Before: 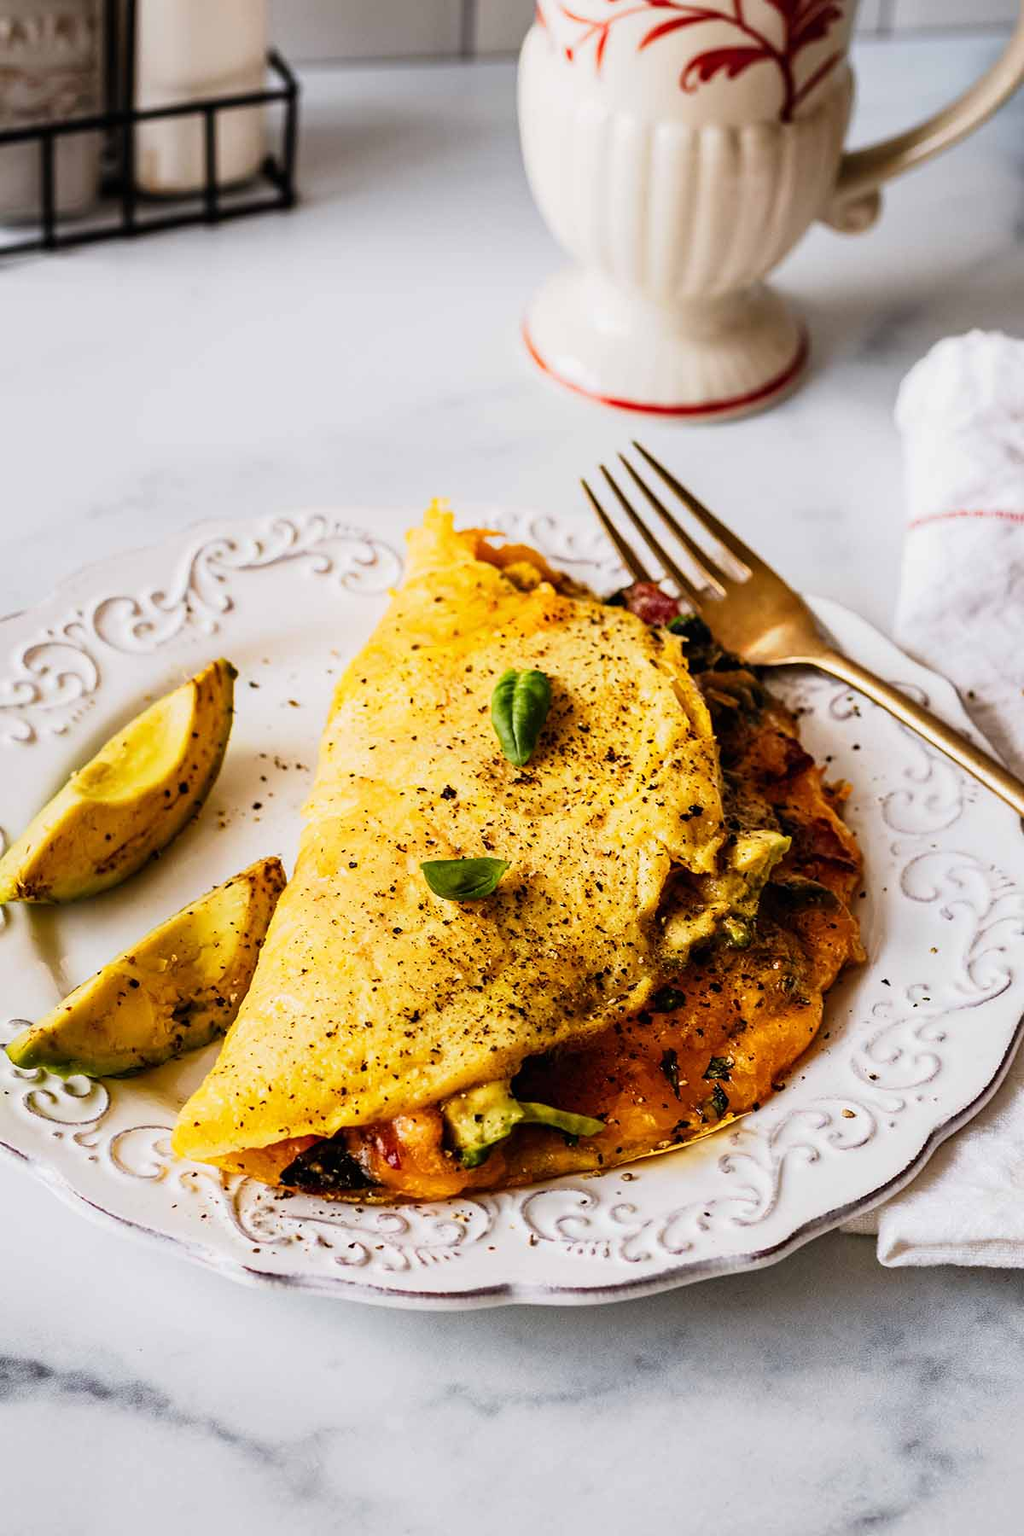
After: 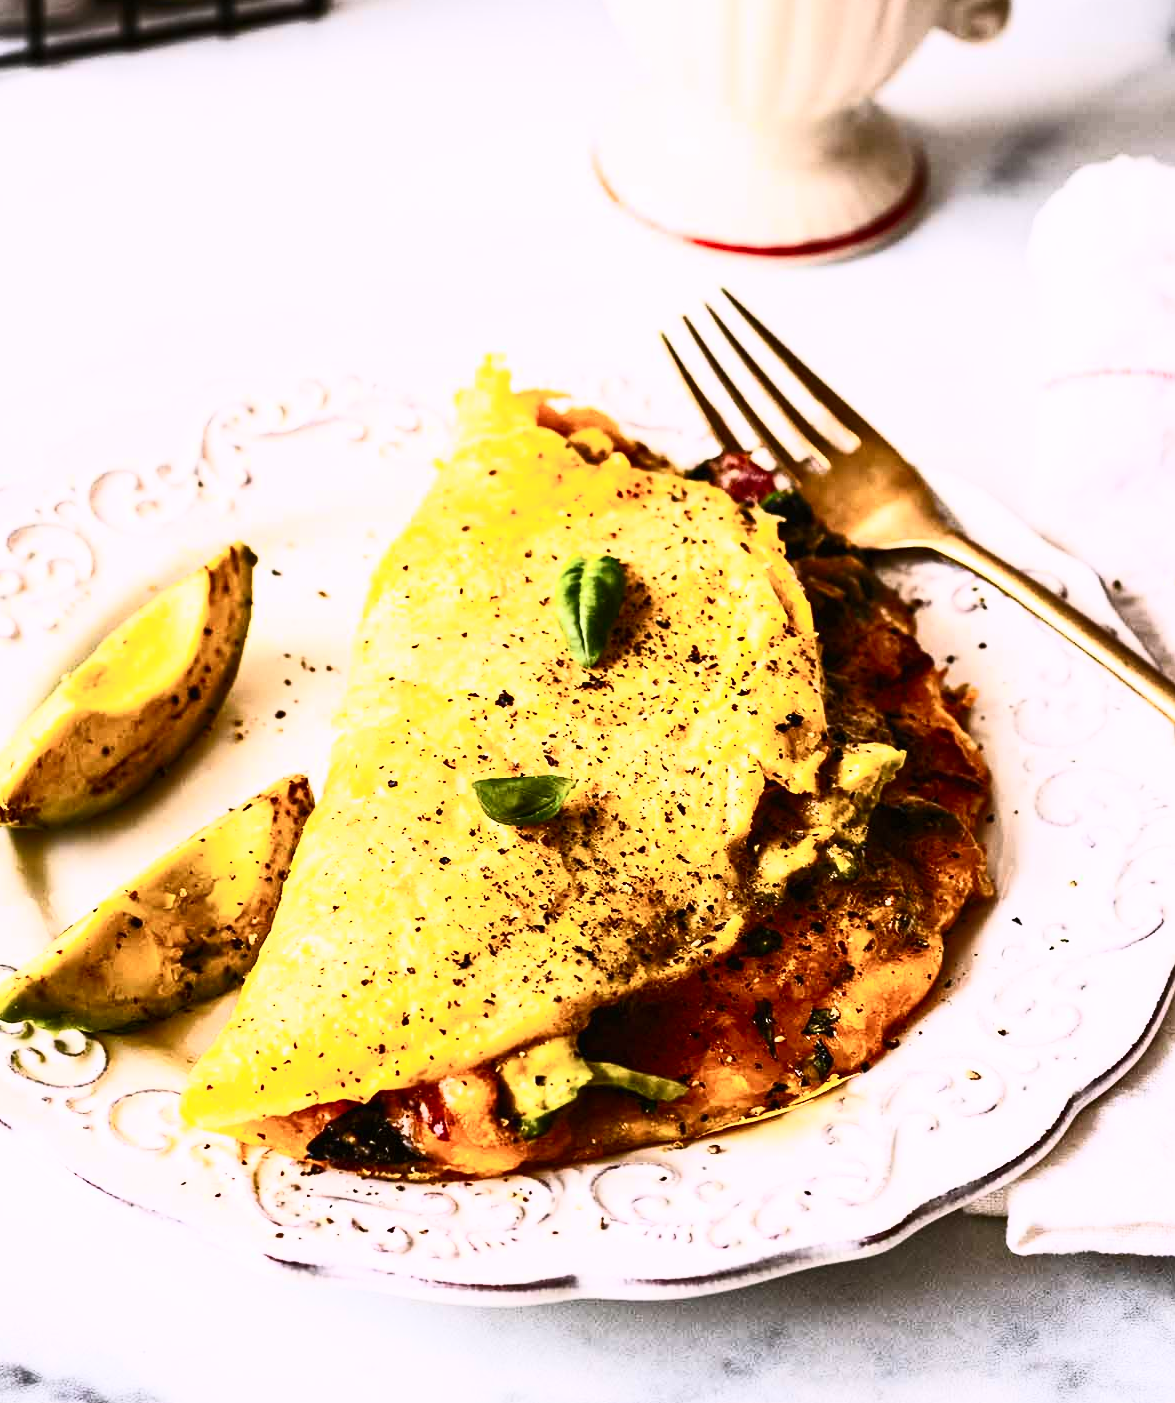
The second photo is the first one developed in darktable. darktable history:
crop and rotate: left 1.814%, top 12.818%, right 0.25%, bottom 9.225%
contrast brightness saturation: contrast 0.62, brightness 0.34, saturation 0.14
color correction: highlights a* 3.12, highlights b* -1.55, shadows a* -0.101, shadows b* 2.52, saturation 0.98
